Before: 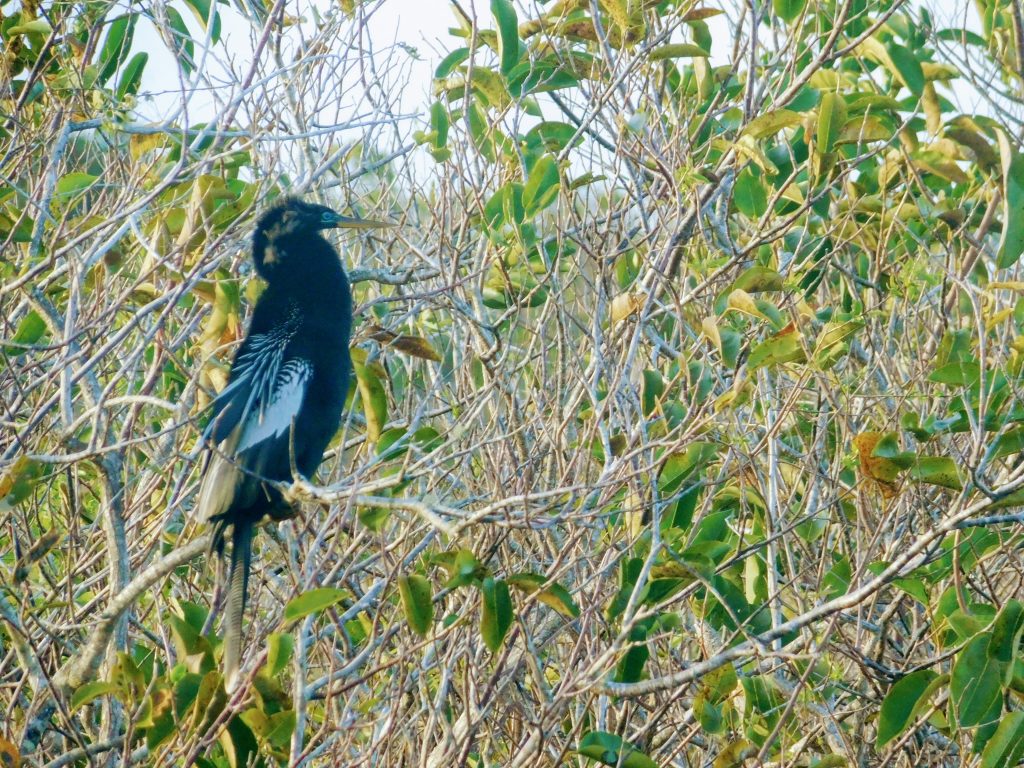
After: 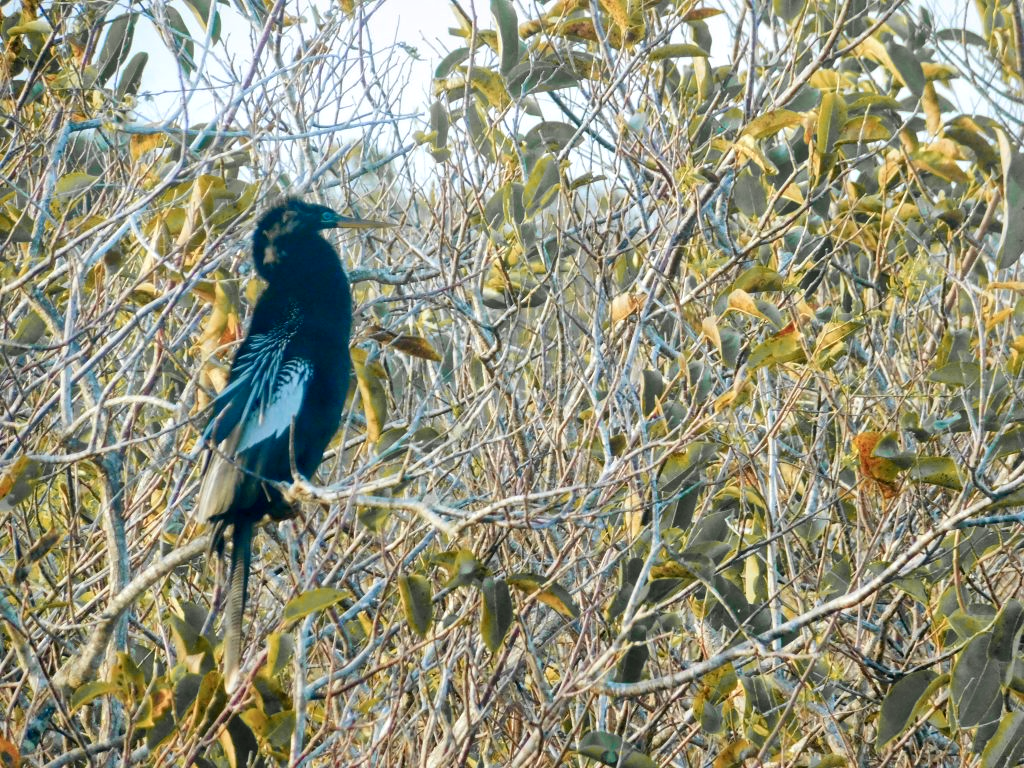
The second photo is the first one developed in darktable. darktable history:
local contrast: mode bilateral grid, contrast 20, coarseness 50, detail 140%, midtone range 0.2
color zones: curves: ch1 [(0.29, 0.492) (0.373, 0.185) (0.509, 0.481)]; ch2 [(0.25, 0.462) (0.749, 0.457)], mix 40.67%
